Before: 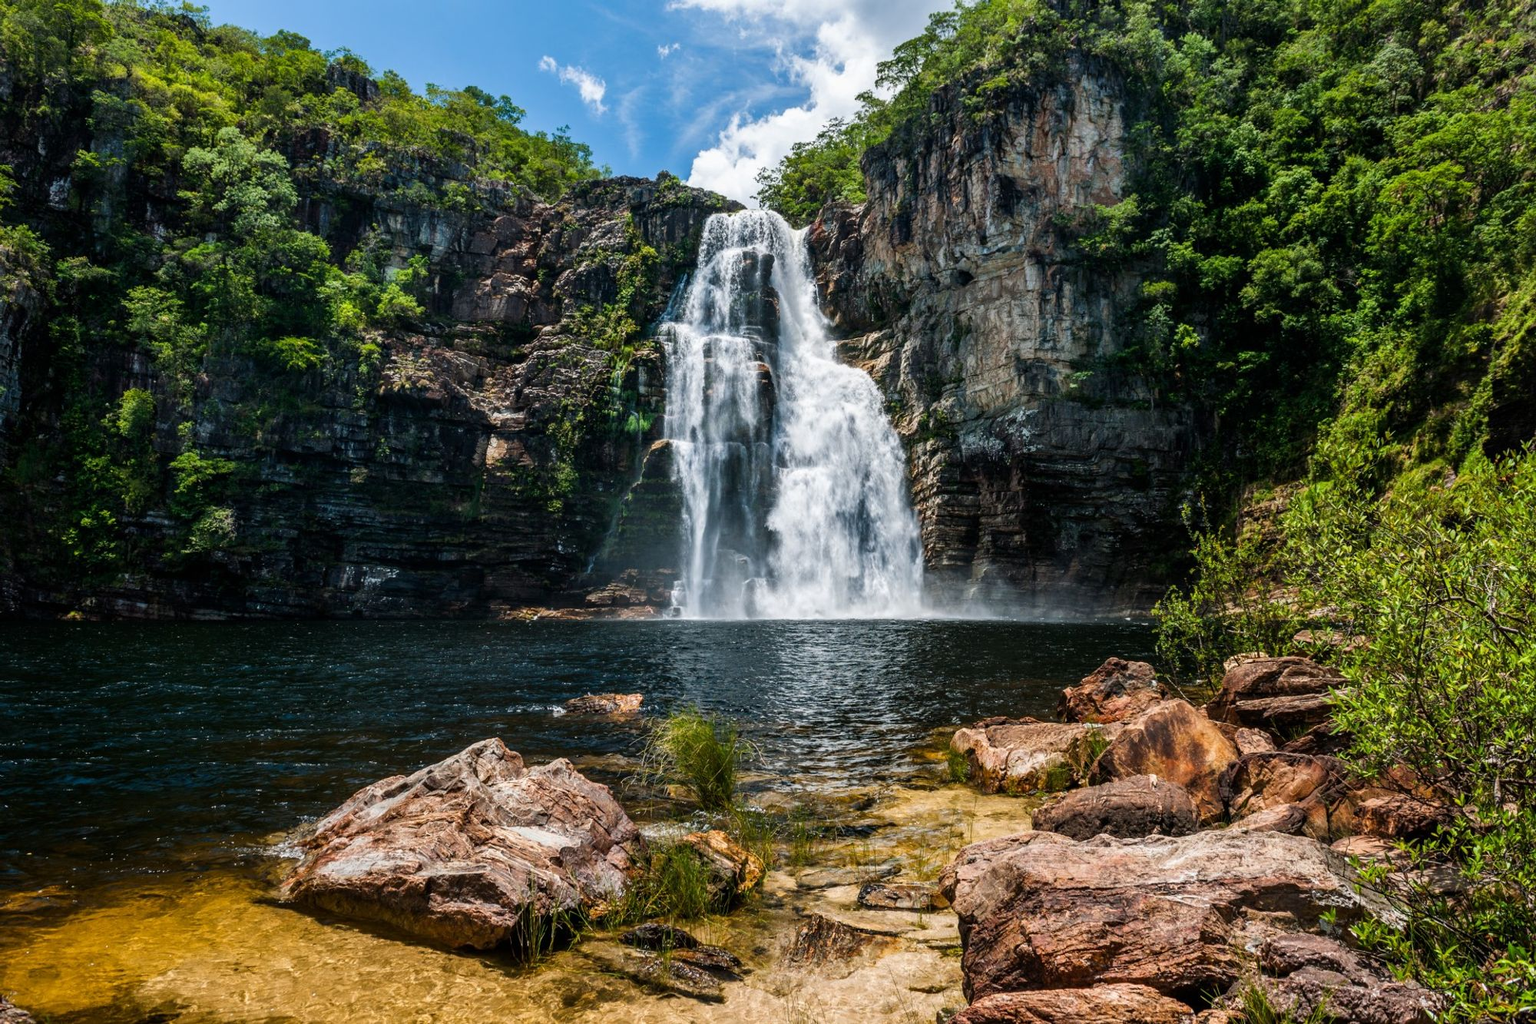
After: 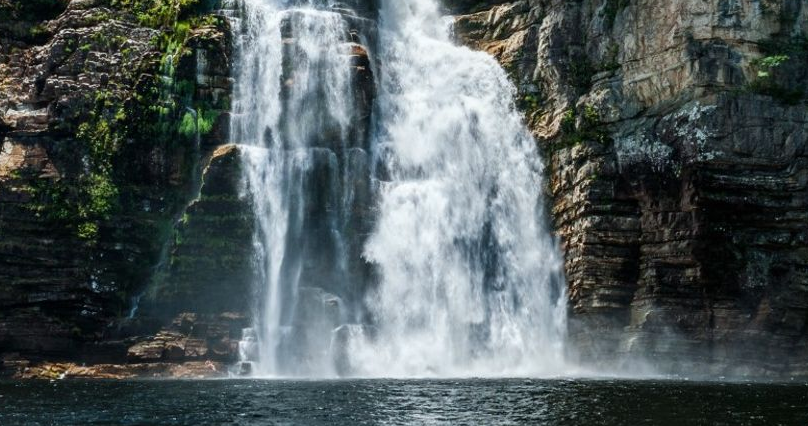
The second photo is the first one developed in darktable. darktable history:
white balance: red 0.978, blue 0.999
crop: left 31.751%, top 32.172%, right 27.8%, bottom 35.83%
